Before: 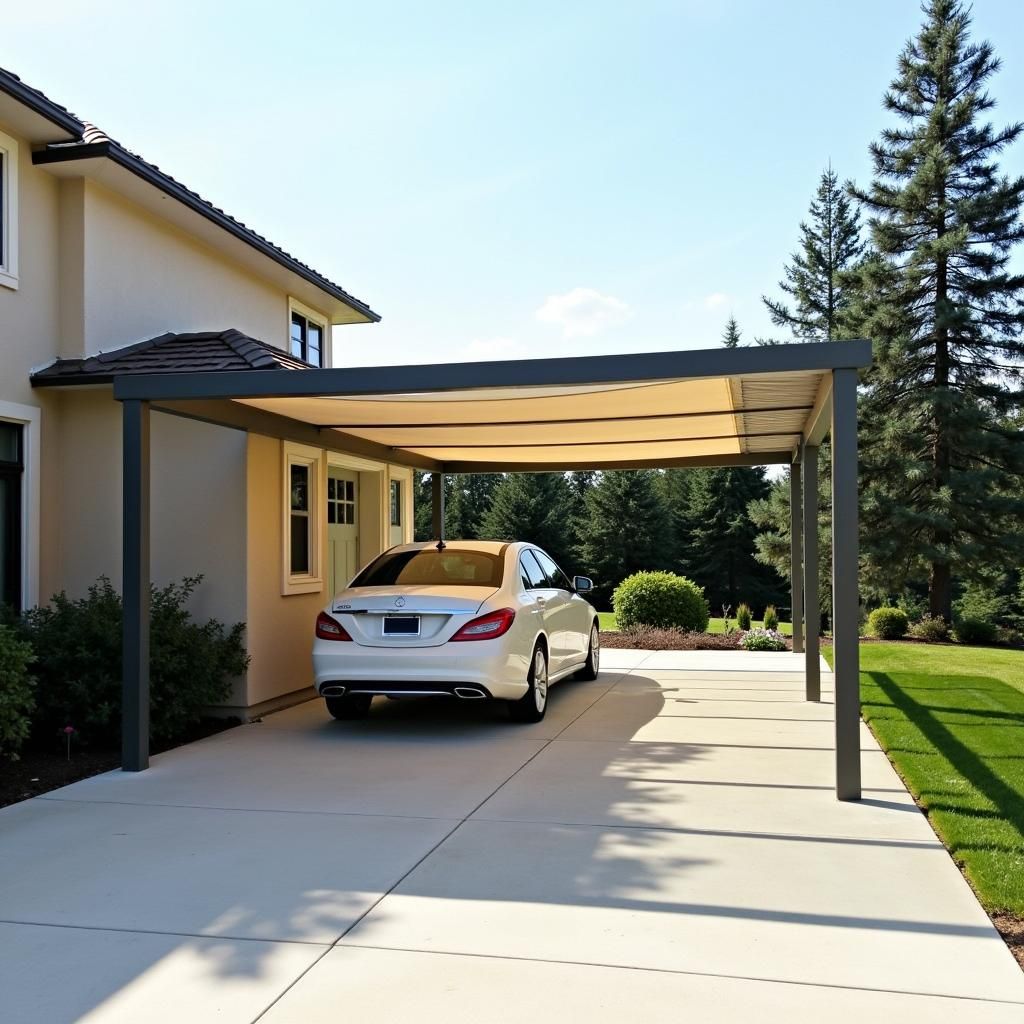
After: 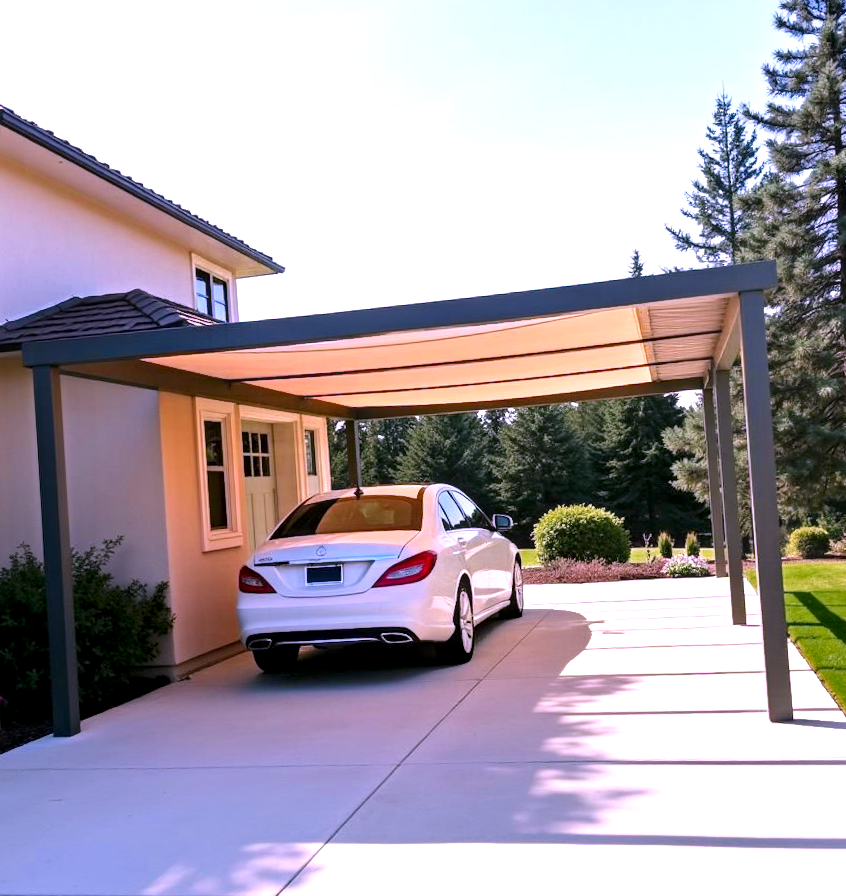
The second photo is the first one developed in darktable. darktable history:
color correction: highlights a* 15.46, highlights b* -20.56
crop: left 7.598%, right 7.873%
exposure: black level correction 0, exposure 0.7 EV, compensate exposure bias true, compensate highlight preservation false
color zones: curves: ch0 [(0, 0.425) (0.143, 0.422) (0.286, 0.42) (0.429, 0.419) (0.571, 0.419) (0.714, 0.42) (0.857, 0.422) (1, 0.425)]; ch1 [(0, 0.666) (0.143, 0.669) (0.286, 0.671) (0.429, 0.67) (0.571, 0.67) (0.714, 0.67) (0.857, 0.67) (1, 0.666)]
rotate and perspective: rotation -3.52°, crop left 0.036, crop right 0.964, crop top 0.081, crop bottom 0.919
local contrast: highlights 60%, shadows 60%, detail 160%
contrast equalizer: octaves 7, y [[0.6 ×6], [0.55 ×6], [0 ×6], [0 ×6], [0 ×6]], mix -1
